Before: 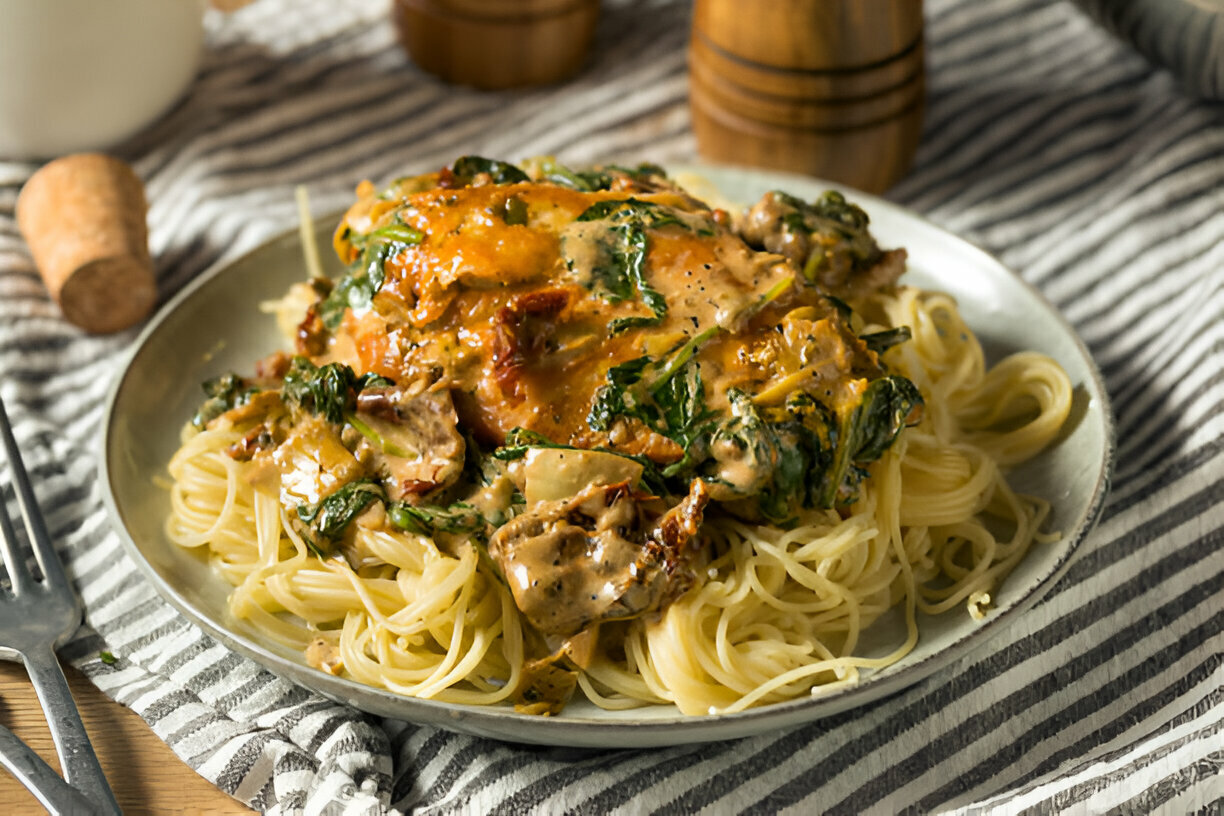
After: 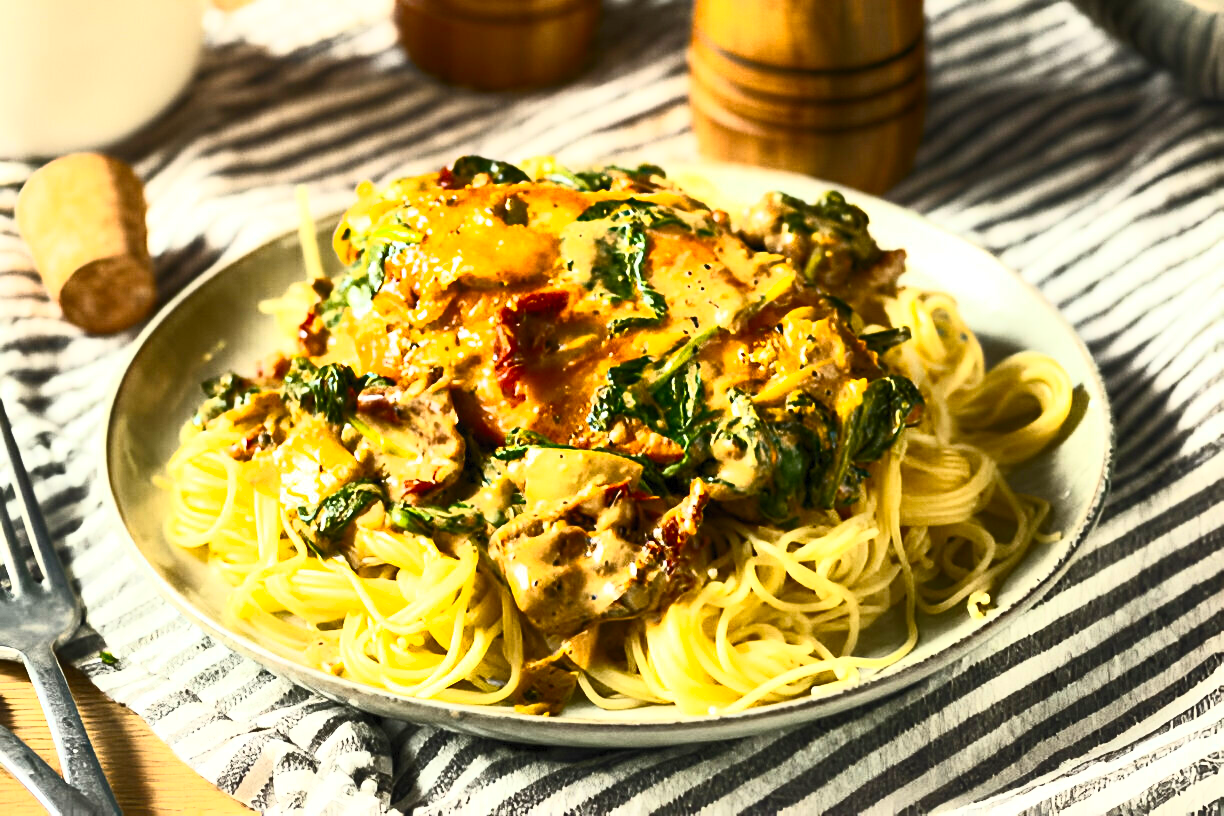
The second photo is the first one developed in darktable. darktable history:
local contrast: mode bilateral grid, contrast 20, coarseness 50, detail 120%, midtone range 0.2
contrast brightness saturation: contrast 0.83, brightness 0.59, saturation 0.59
